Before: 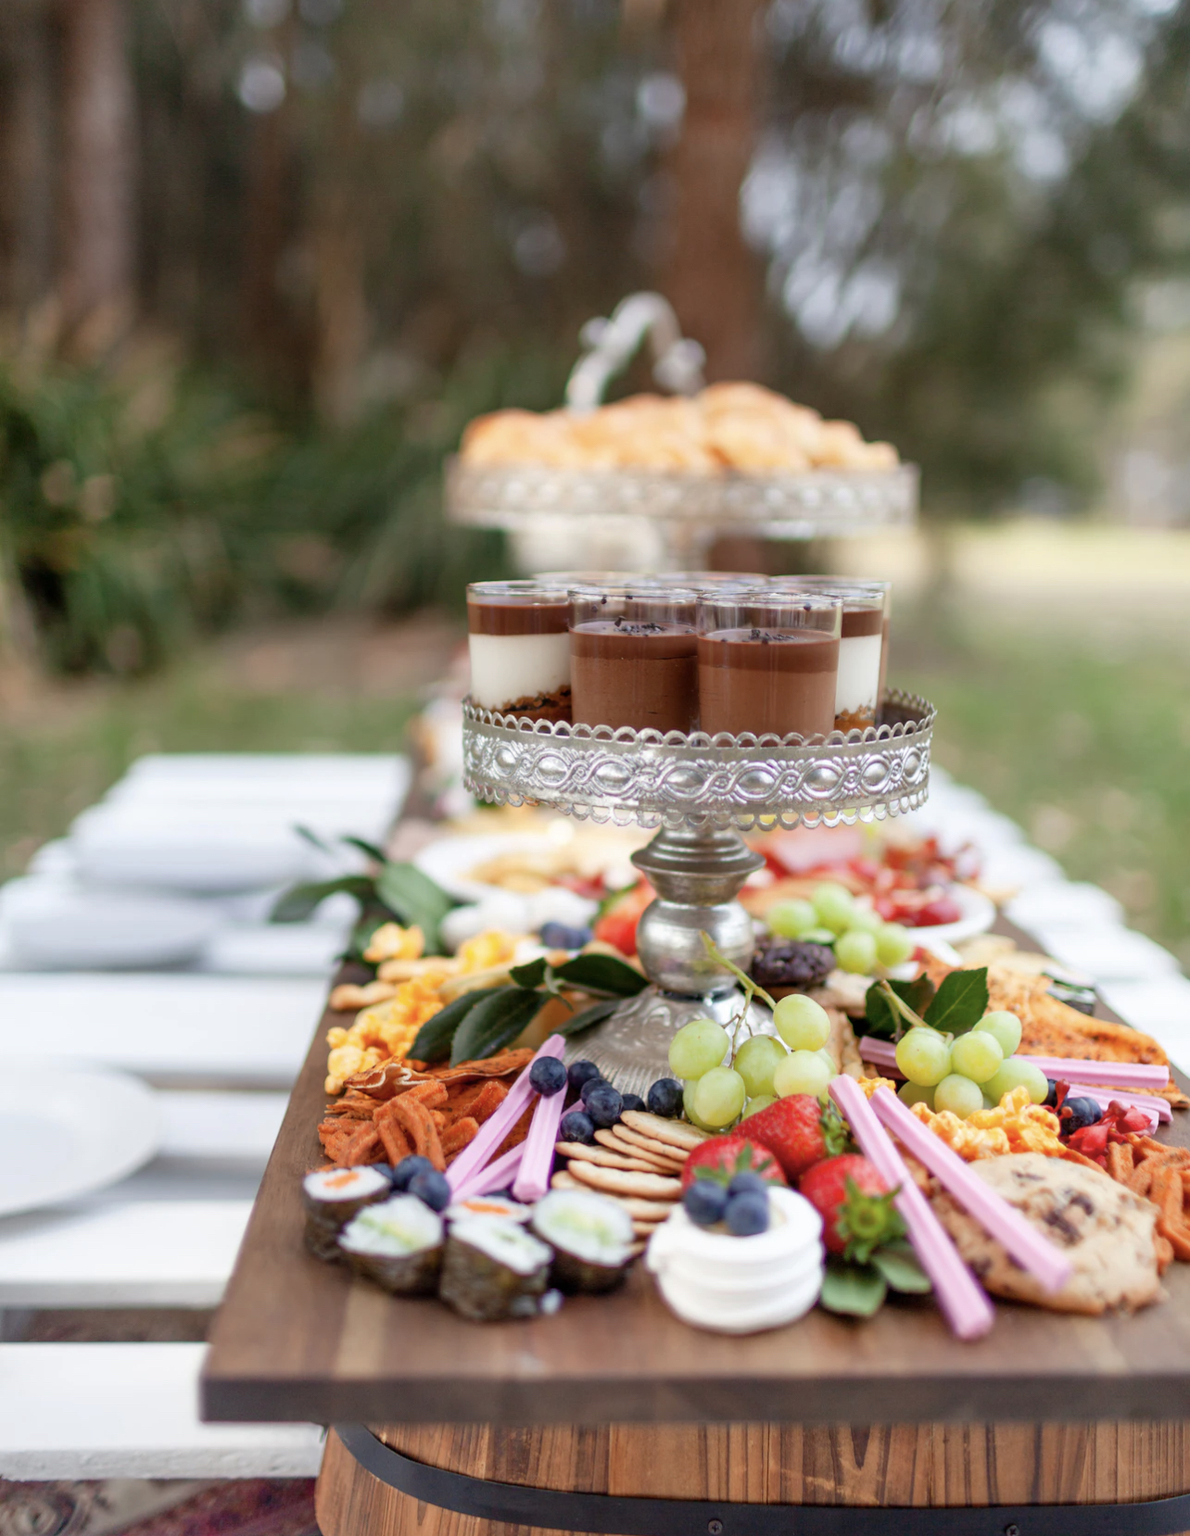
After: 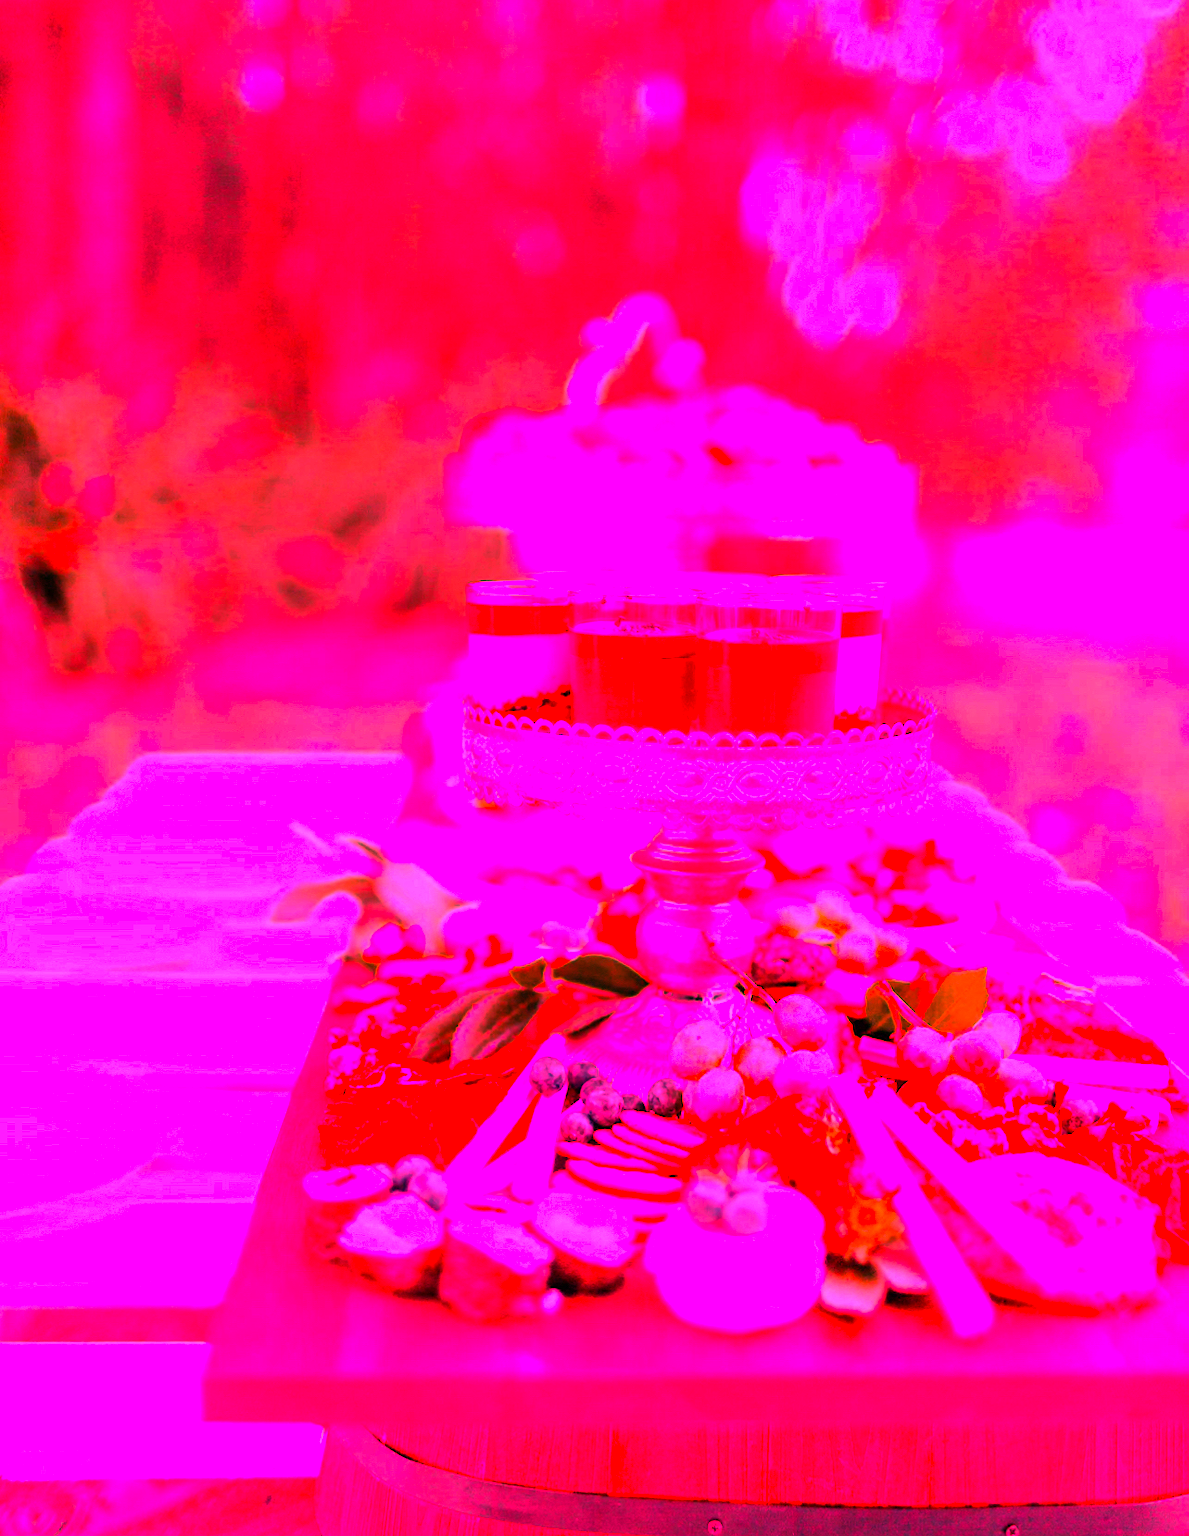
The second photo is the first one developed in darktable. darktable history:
local contrast: mode bilateral grid, contrast 15, coarseness 36, detail 105%, midtone range 0.2
base curve: curves: ch0 [(0, 0) (0.297, 0.298) (1, 1)], preserve colors none
tone equalizer: on, module defaults
white balance: red 4.26, blue 1.802
